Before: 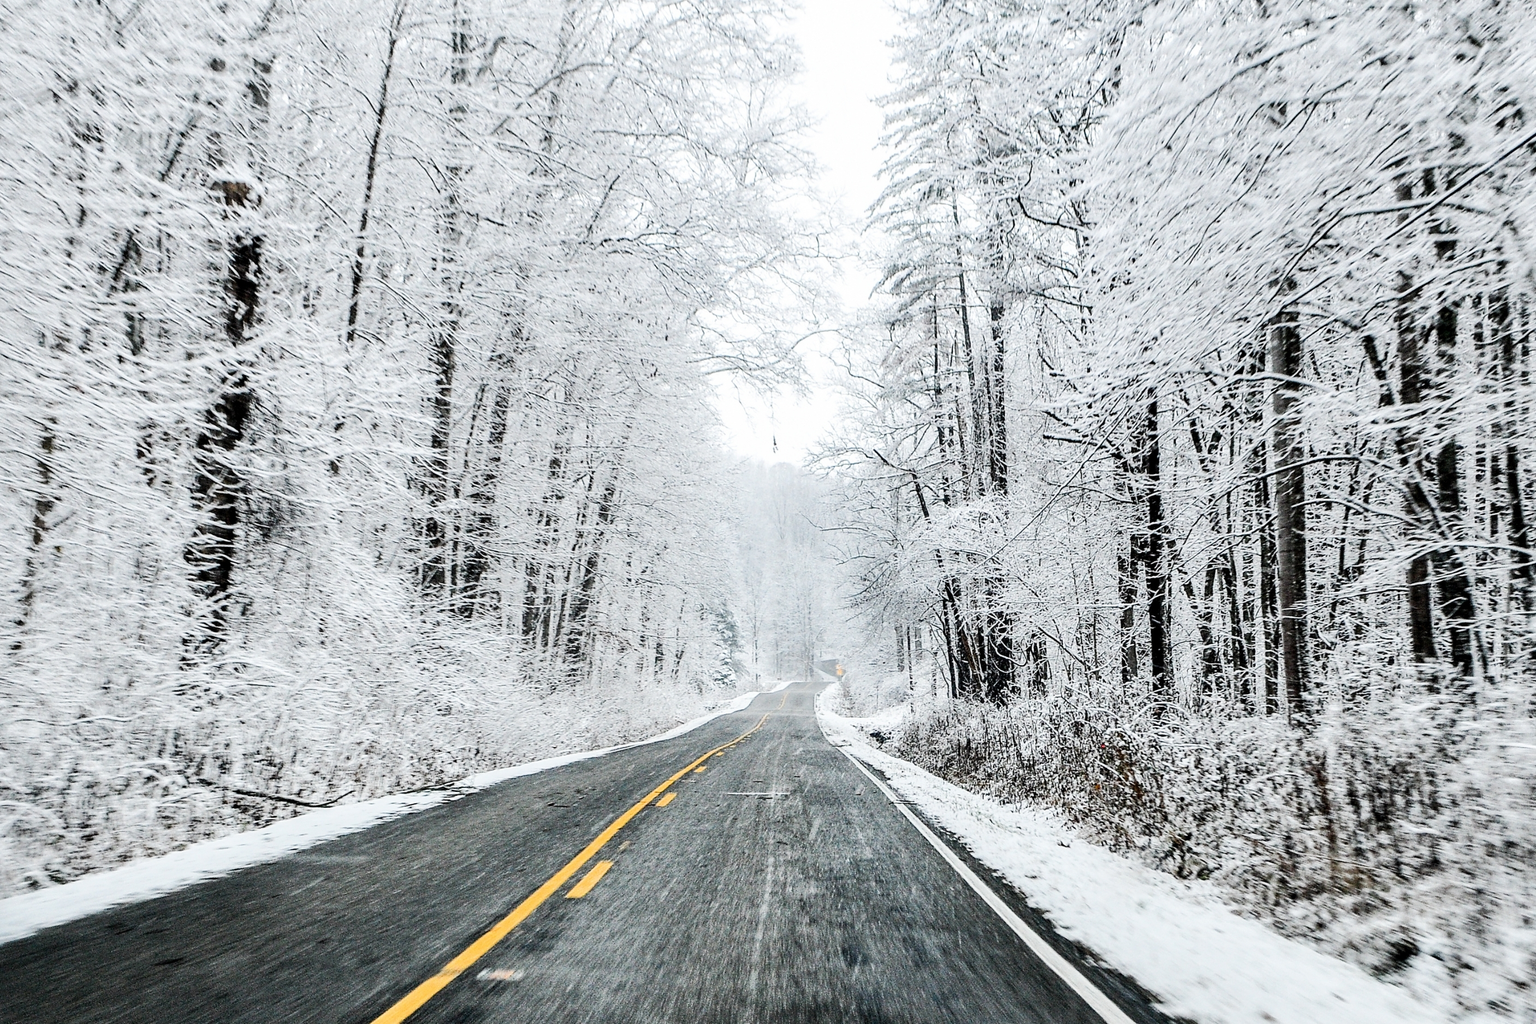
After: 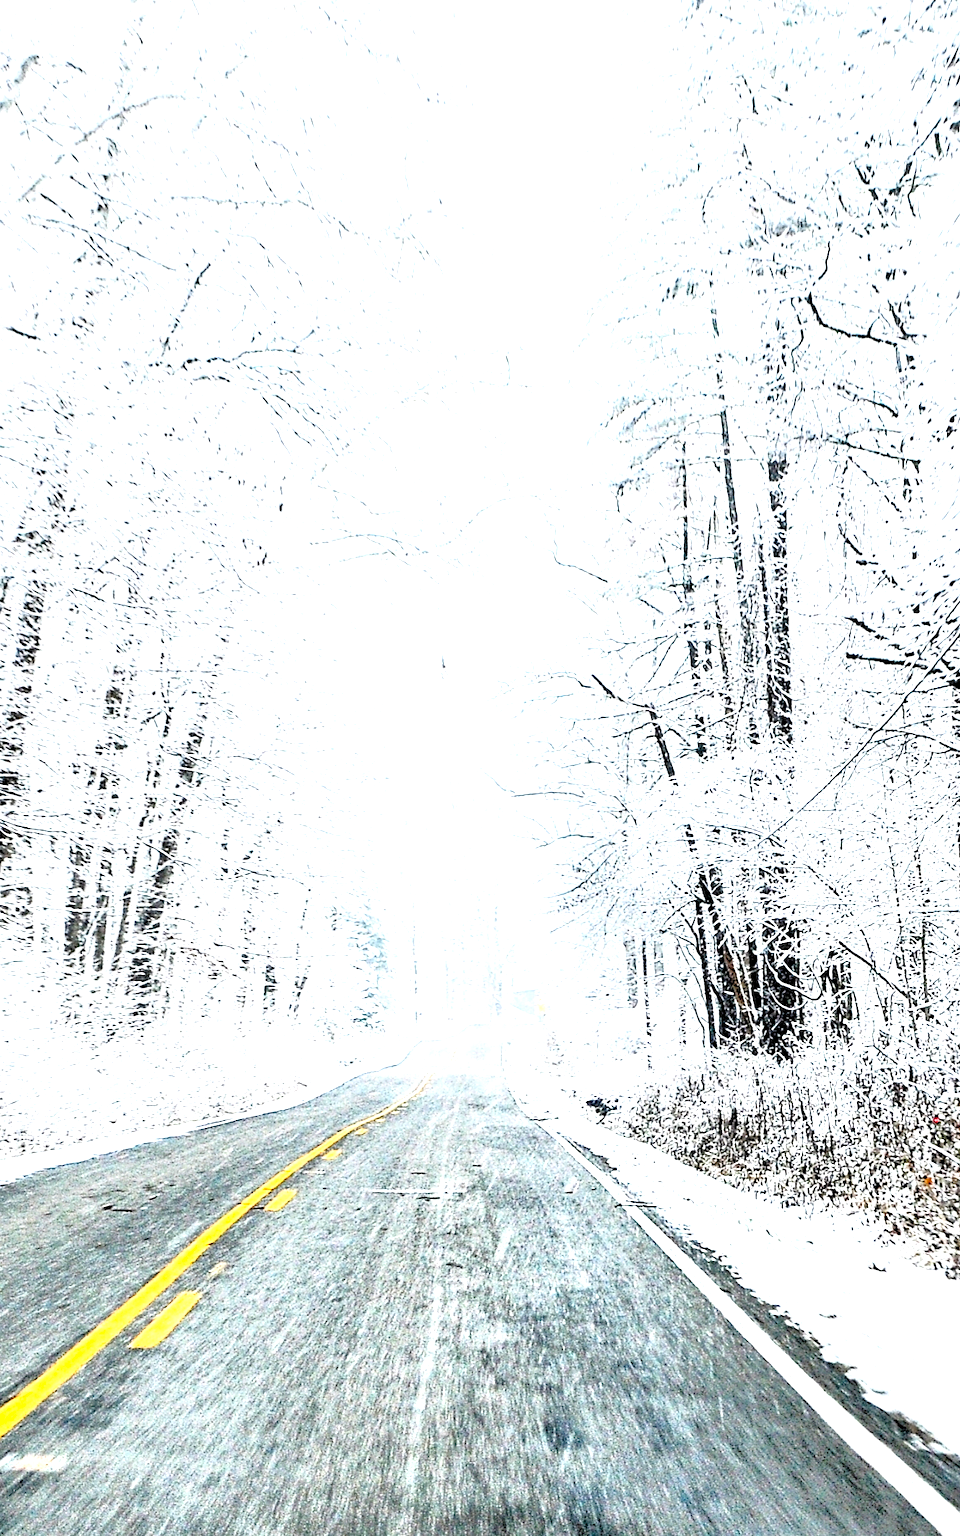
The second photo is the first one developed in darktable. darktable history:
exposure: exposure 1 EV, compensate highlight preservation false
tone equalizer: -7 EV 0.15 EV, -6 EV 0.6 EV, -5 EV 1.15 EV, -4 EV 1.33 EV, -3 EV 1.15 EV, -2 EV 0.6 EV, -1 EV 0.15 EV, mask exposure compensation -0.5 EV
rgb levels: levels [[0.013, 0.434, 0.89], [0, 0.5, 1], [0, 0.5, 1]]
crop: left 31.229%, right 27.105%
contrast brightness saturation: contrast 0.18, saturation 0.3
